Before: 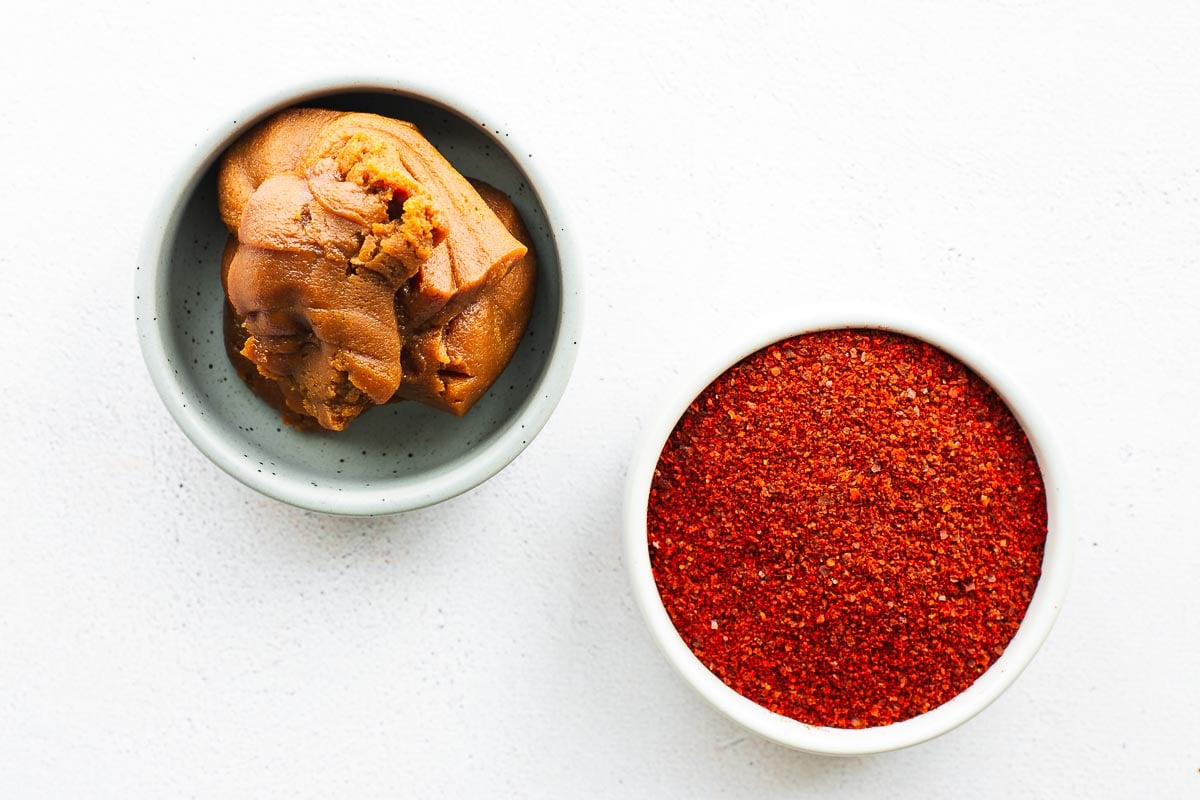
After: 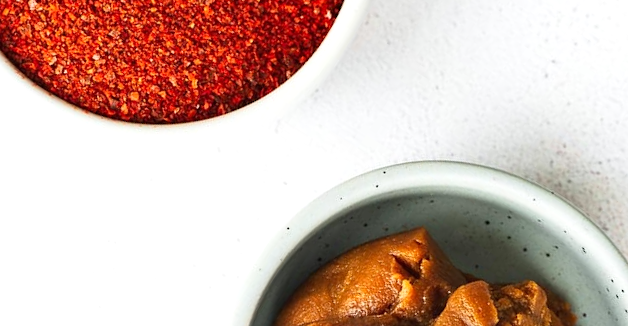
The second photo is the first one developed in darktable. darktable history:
exposure: exposure 0.129 EV, compensate highlight preservation false
shadows and highlights: shadows 2.23, highlights -16.09, soften with gaussian
crop and rotate: angle 147.32°, left 9.108%, top 15.651%, right 4.381%, bottom 16.958%
tone curve: curves: ch0 [(0, 0) (0.003, 0.003) (0.011, 0.011) (0.025, 0.026) (0.044, 0.046) (0.069, 0.072) (0.1, 0.103) (0.136, 0.141) (0.177, 0.184) (0.224, 0.233) (0.277, 0.287) (0.335, 0.348) (0.399, 0.414) (0.468, 0.486) (0.543, 0.563) (0.623, 0.647) (0.709, 0.736) (0.801, 0.831) (0.898, 0.92) (1, 1)], preserve colors none
